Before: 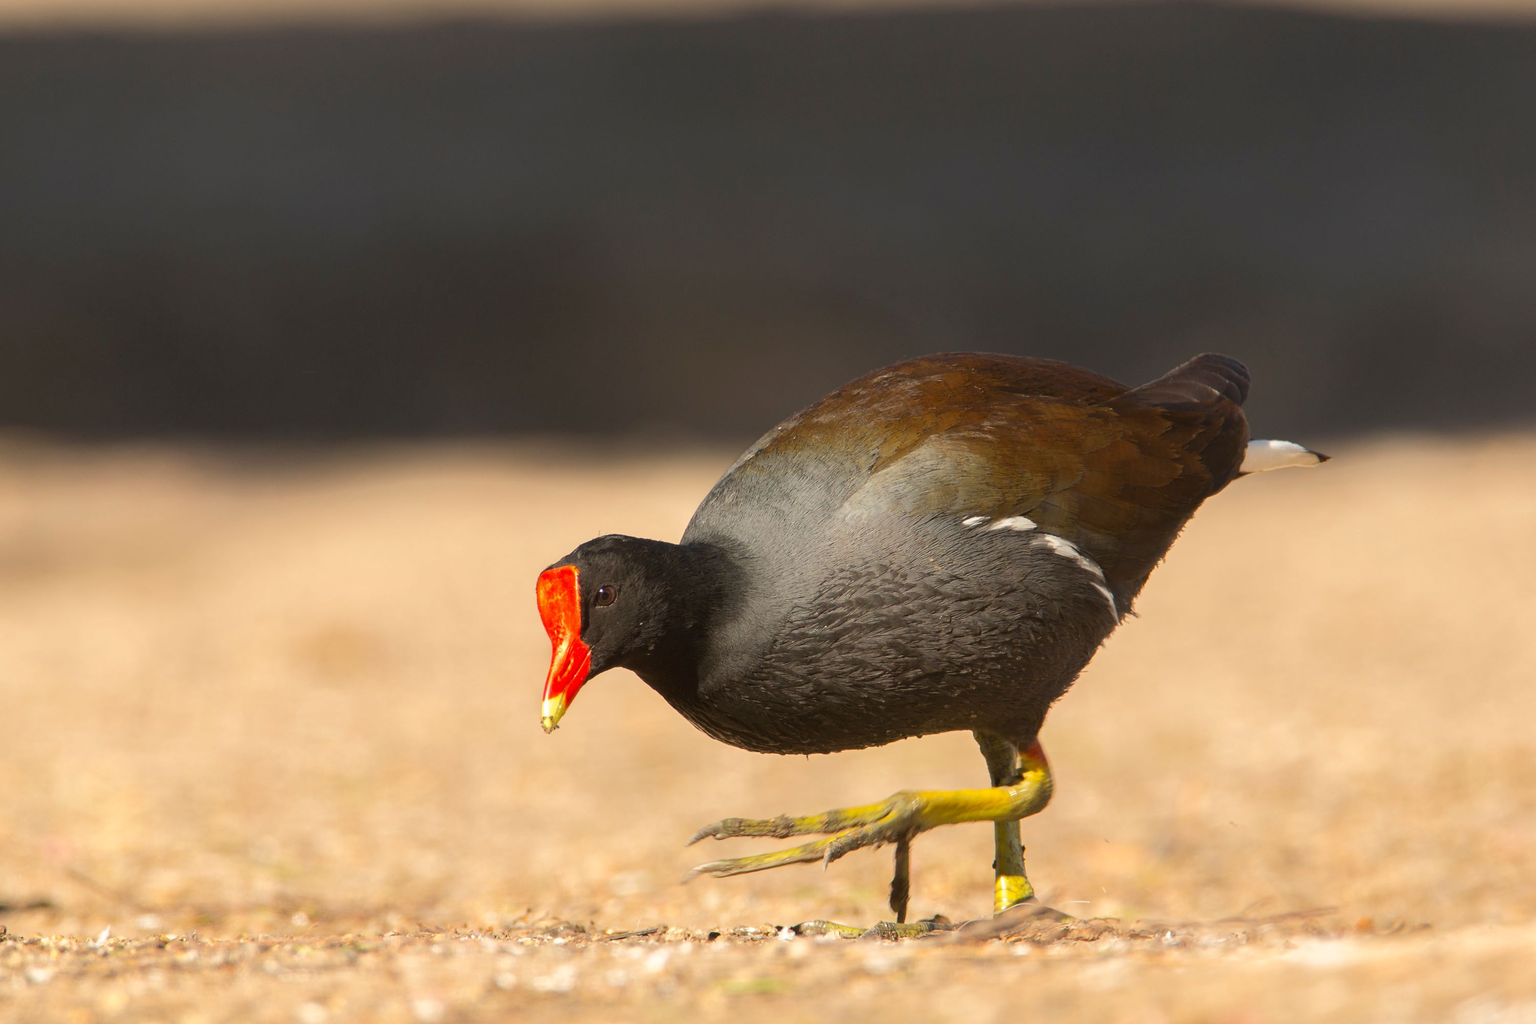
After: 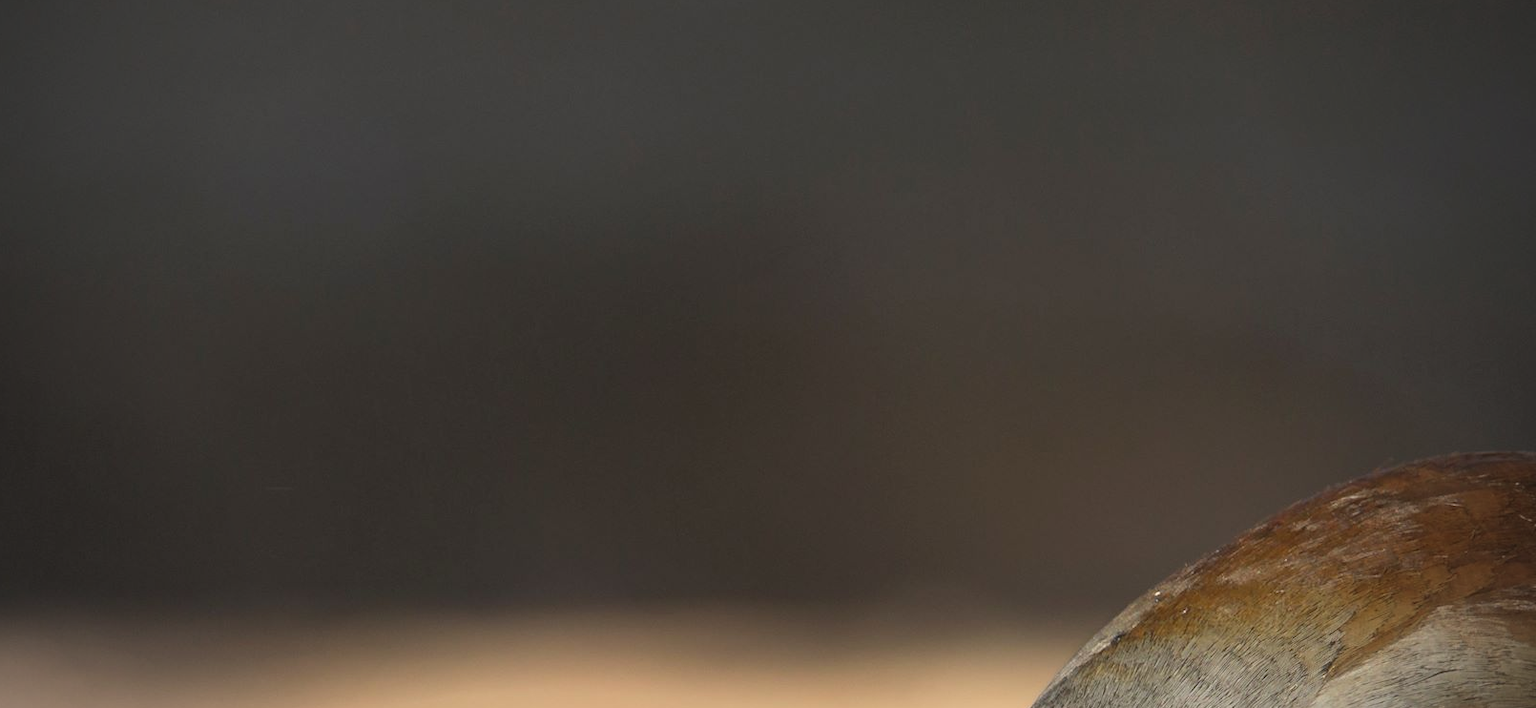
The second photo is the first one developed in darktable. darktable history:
vignetting: fall-off start 71.57%
crop: left 10.352%, top 10.725%, right 35.949%, bottom 52.1%
